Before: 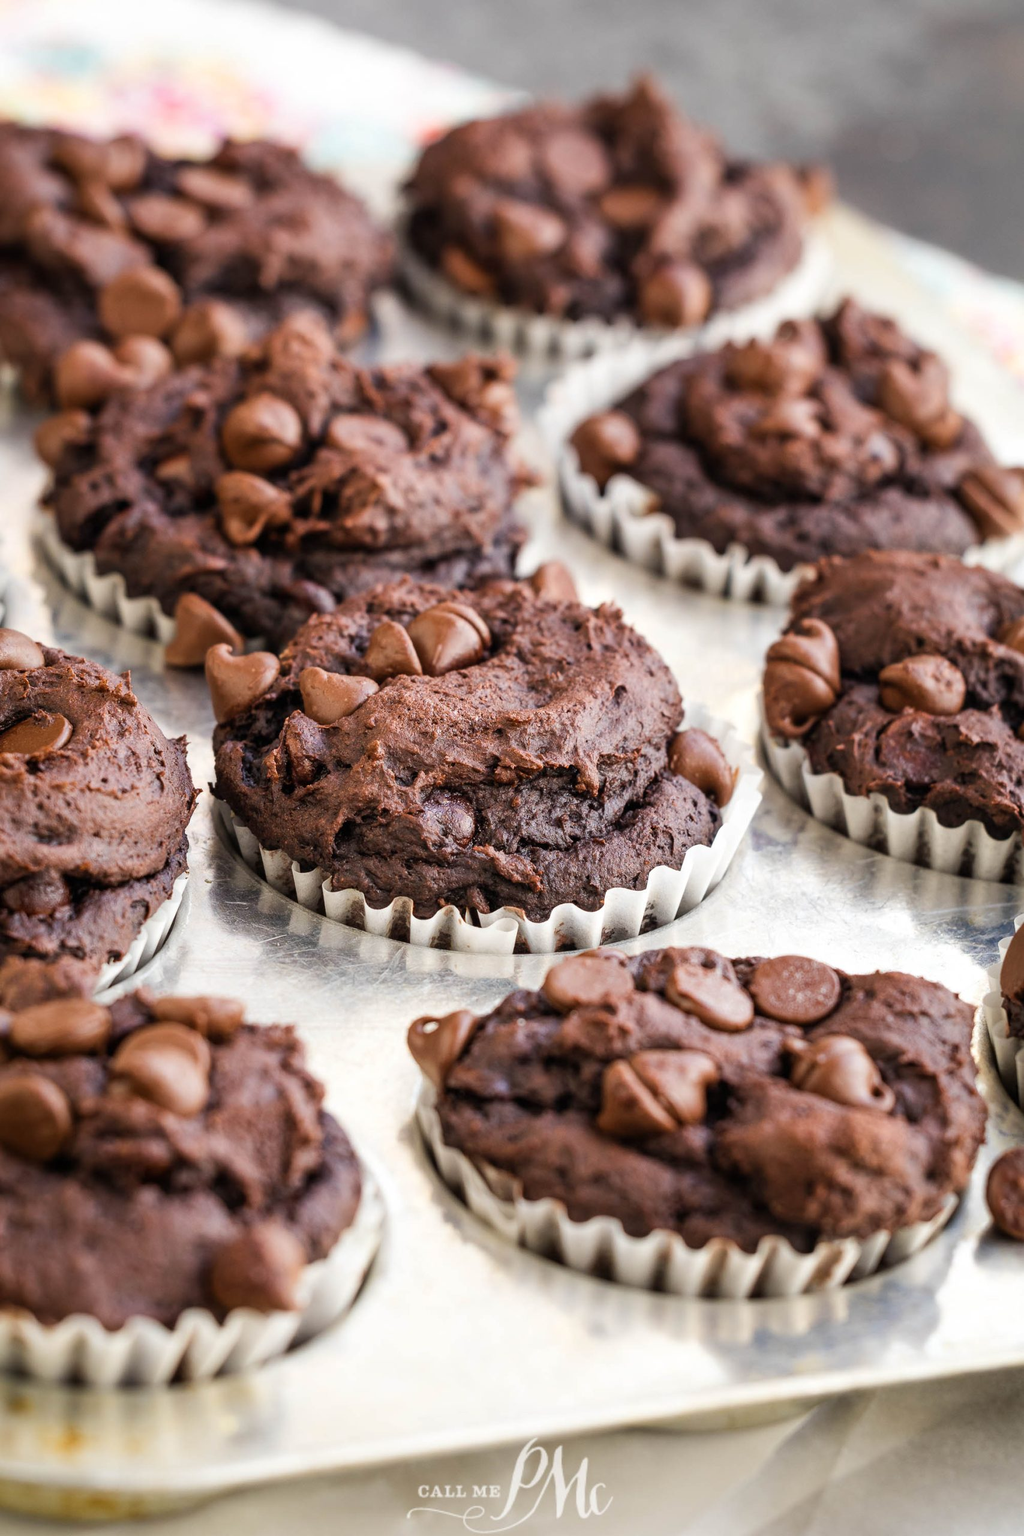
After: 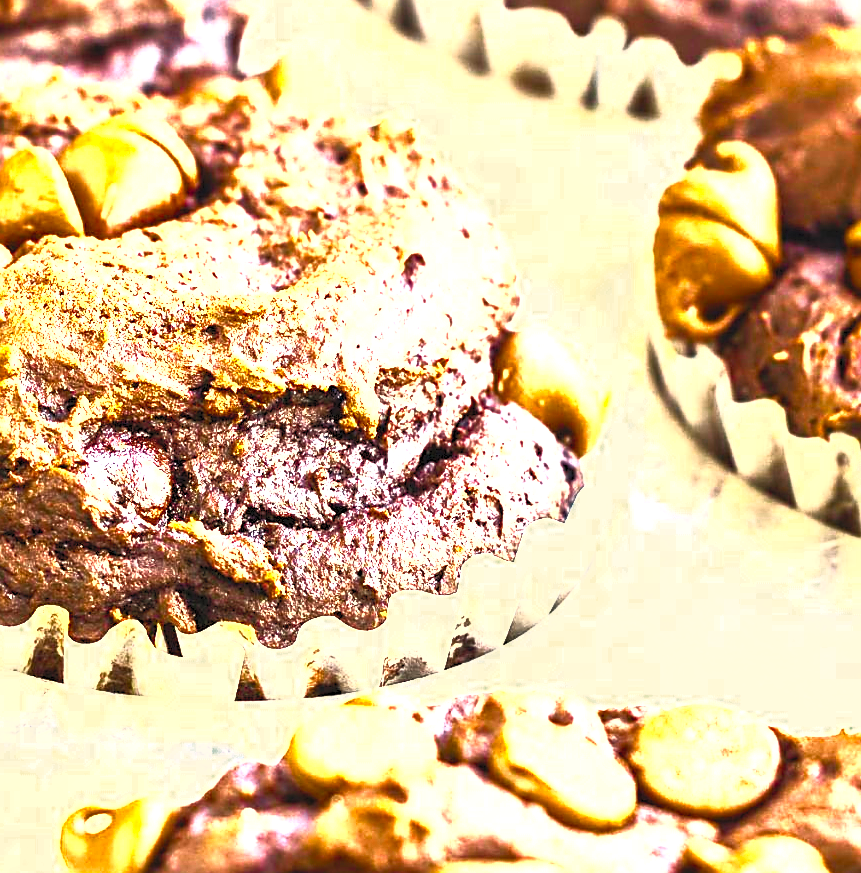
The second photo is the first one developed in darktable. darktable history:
color balance rgb: highlights gain › chroma 3.008%, highlights gain › hue 78.8°, perceptual saturation grading › global saturation 16.89%, perceptual brilliance grading › mid-tones 11.038%, perceptual brilliance grading › shadows 15.845%, global vibrance 20%
sharpen: on, module defaults
color zones: curves: ch0 [(0, 0.558) (0.143, 0.548) (0.286, 0.447) (0.429, 0.259) (0.571, 0.5) (0.714, 0.5) (0.857, 0.593) (1, 0.558)]; ch1 [(0, 0.543) (0.01, 0.544) (0.12, 0.492) (0.248, 0.458) (0.5, 0.534) (0.748, 0.5) (0.99, 0.469) (1, 0.543)]; ch2 [(0, 0.507) (0.143, 0.522) (0.286, 0.505) (0.429, 0.5) (0.571, 0.5) (0.714, 0.5) (0.857, 0.5) (1, 0.507)], mix 99.79%
crop: left 36.331%, top 34.764%, right 13.194%, bottom 31.119%
contrast brightness saturation: contrast 0.999, brightness 0.983, saturation 0.99
